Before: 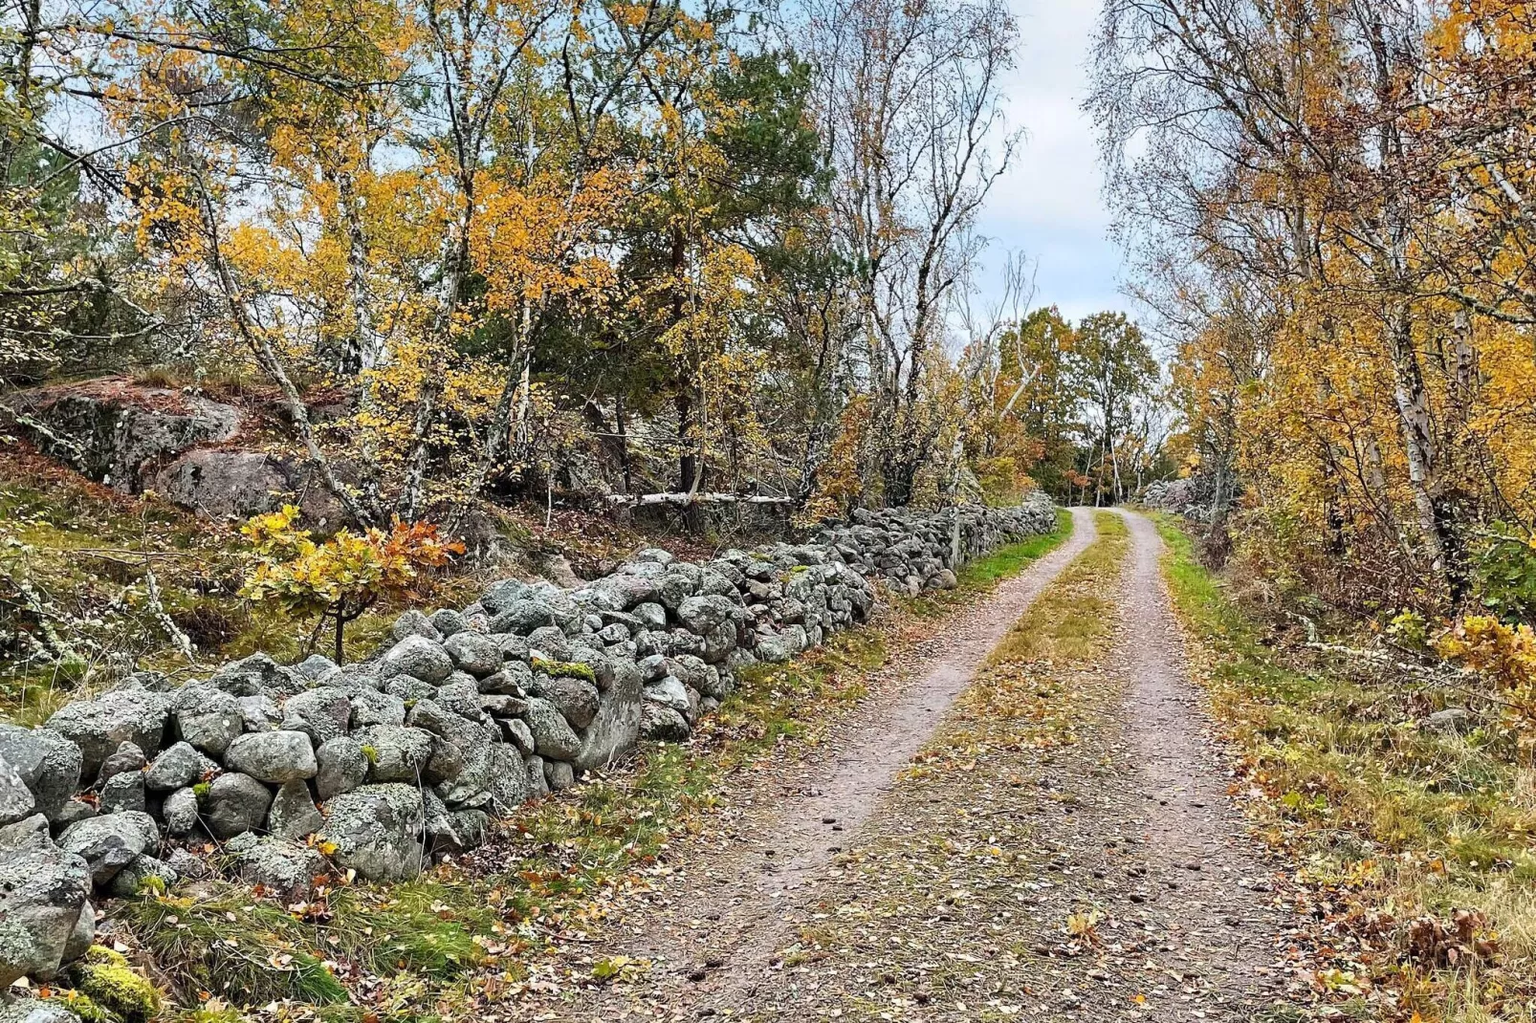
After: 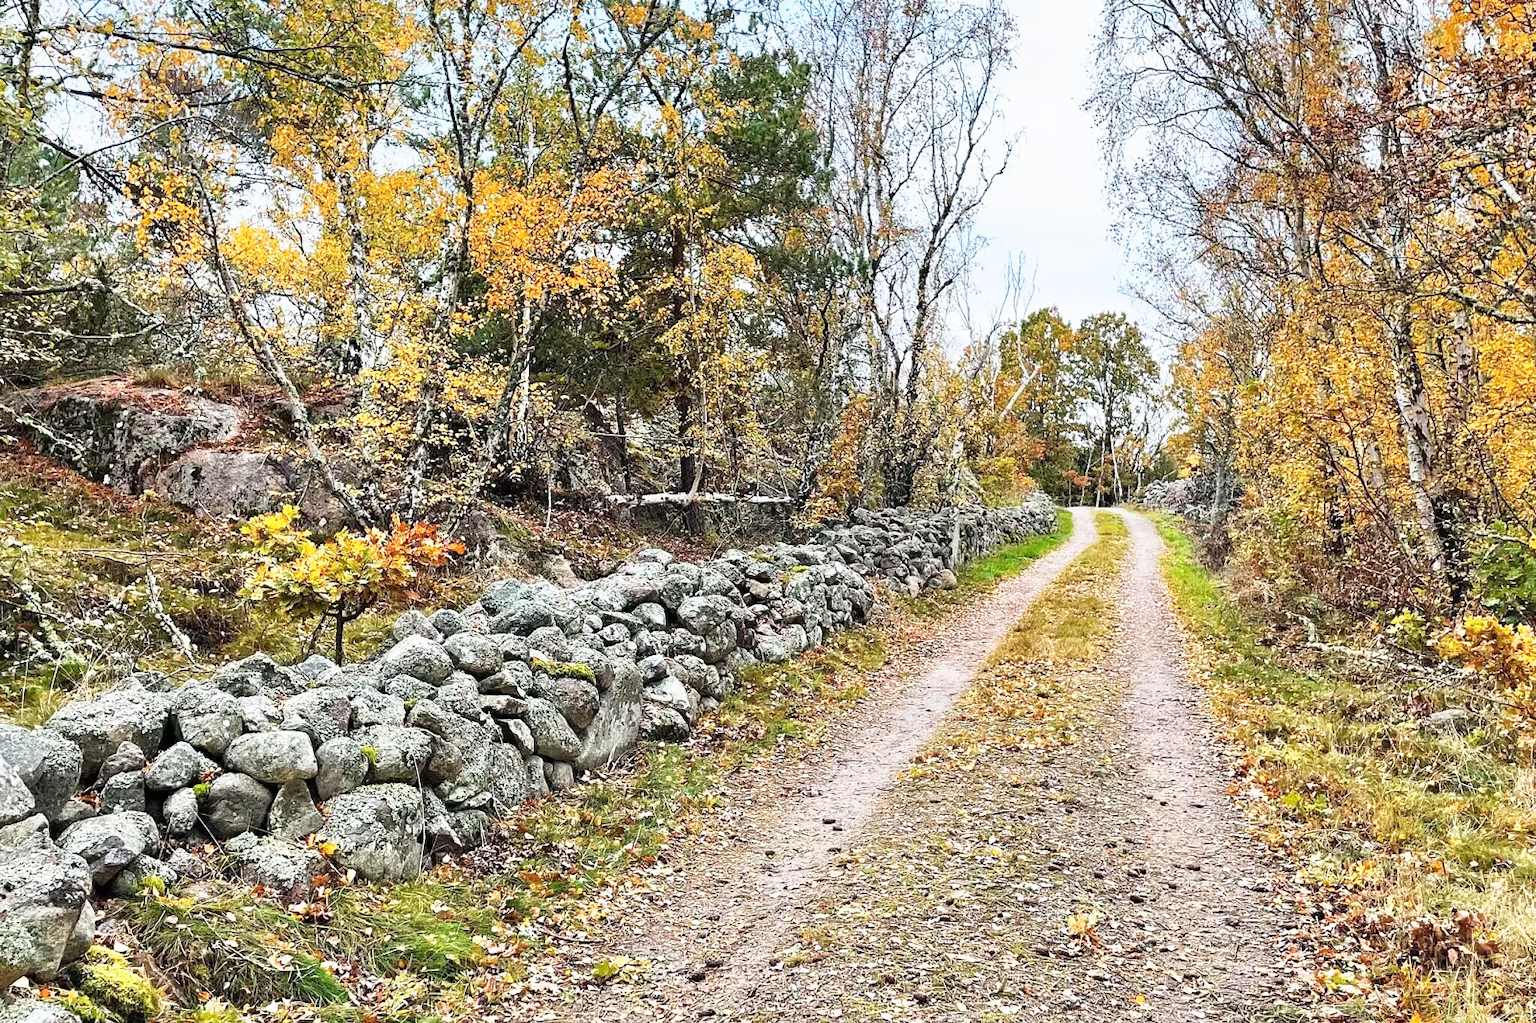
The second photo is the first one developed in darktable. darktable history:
exposure: compensate highlight preservation false
contrast equalizer: y [[0.5 ×6], [0.5 ×6], [0.5, 0.5, 0.501, 0.545, 0.707, 0.863], [0 ×6], [0 ×6]]
base curve: curves: ch0 [(0, 0) (0.557, 0.834) (1, 1)], preserve colors none
